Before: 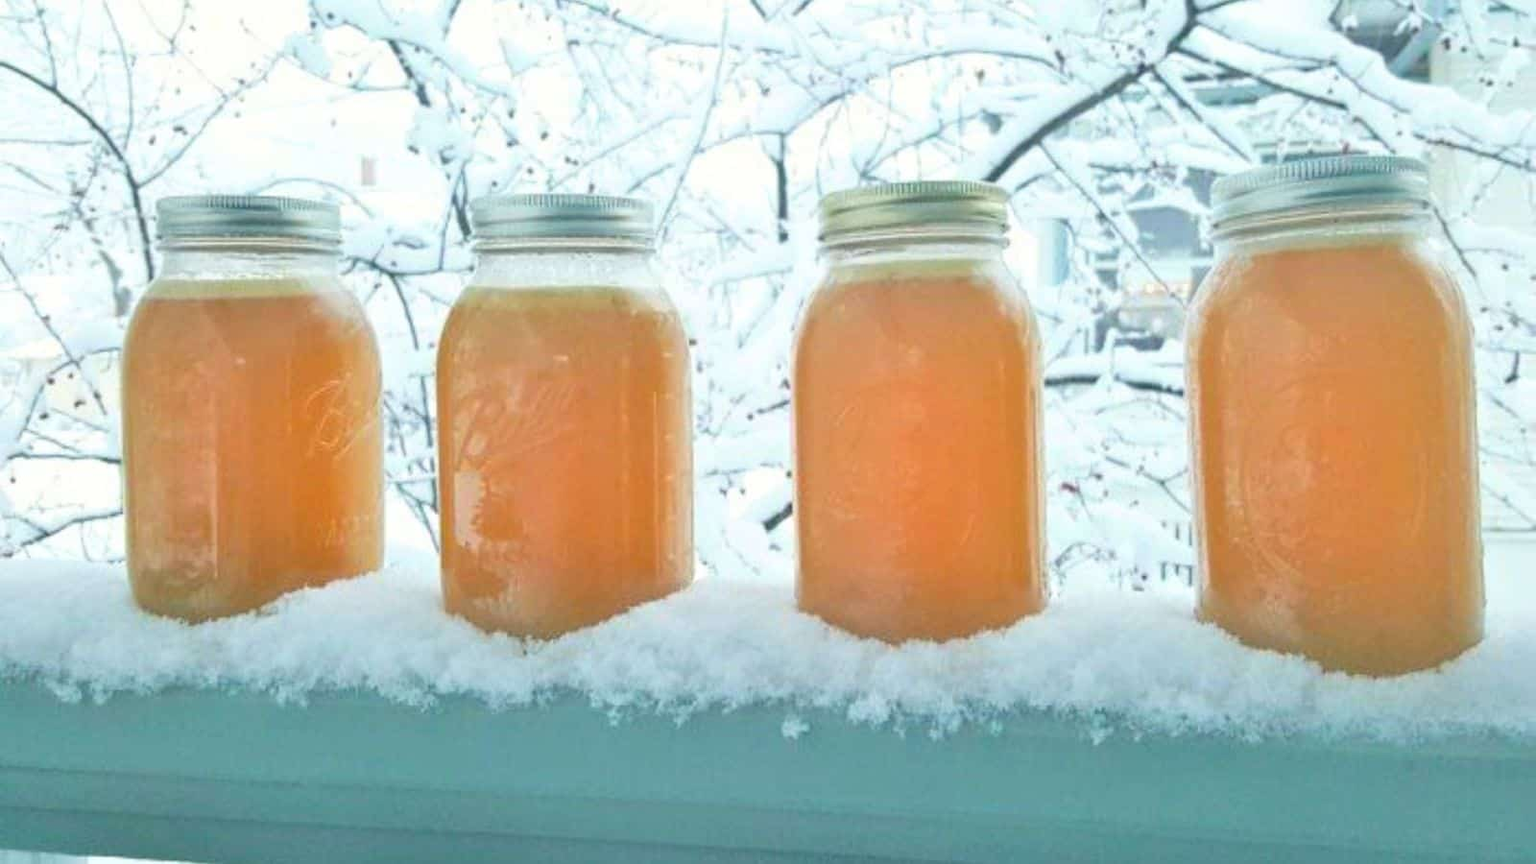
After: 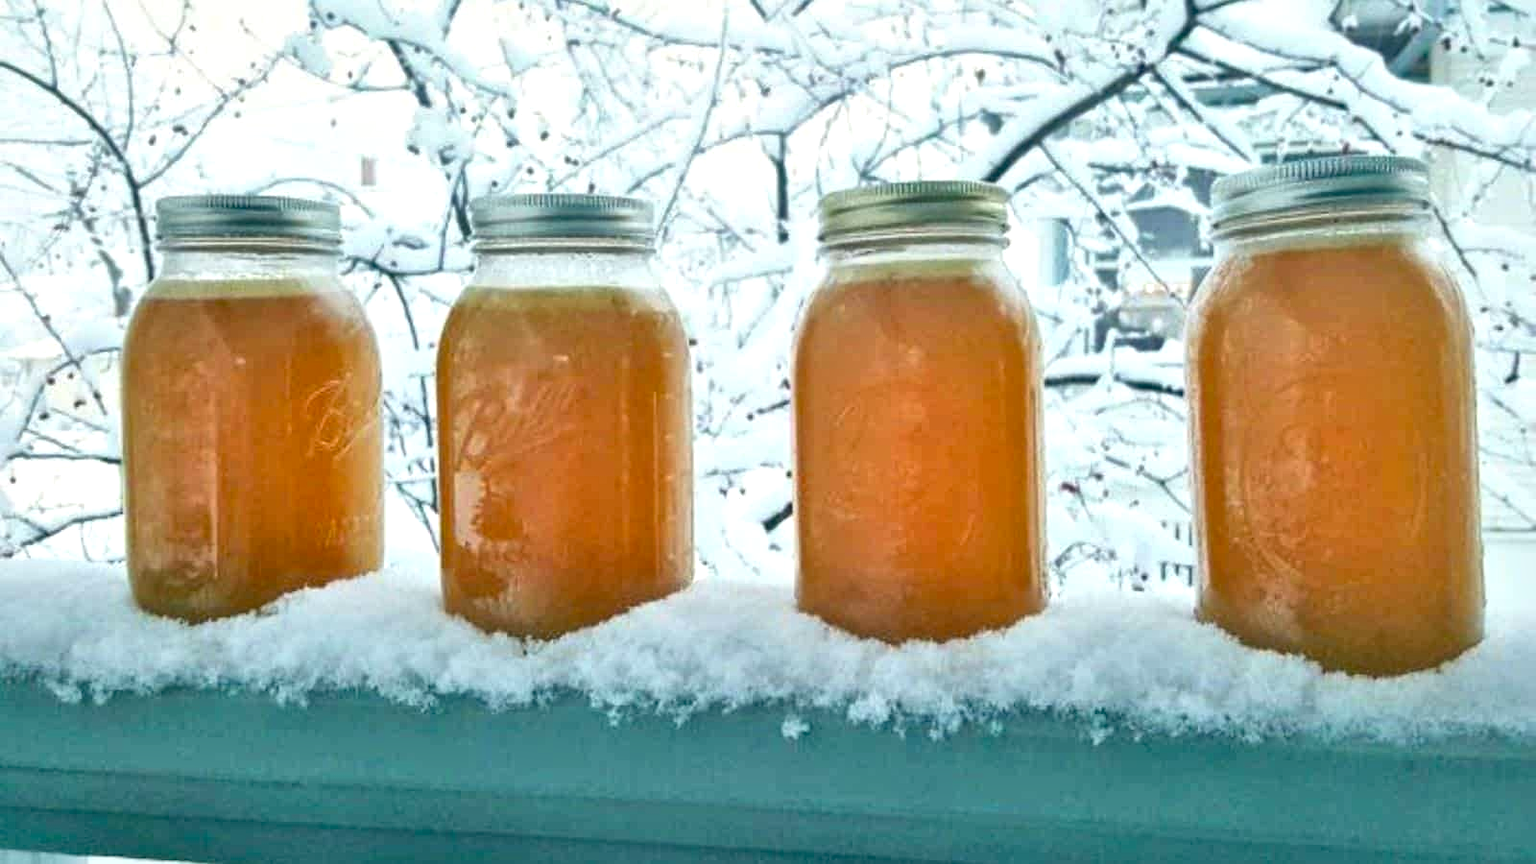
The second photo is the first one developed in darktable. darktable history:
haze removal: strength 0.295, distance 0.257, compatibility mode true
contrast brightness saturation: contrast 0.069, brightness -0.133, saturation 0.057
local contrast: mode bilateral grid, contrast 19, coarseness 51, detail 171%, midtone range 0.2
